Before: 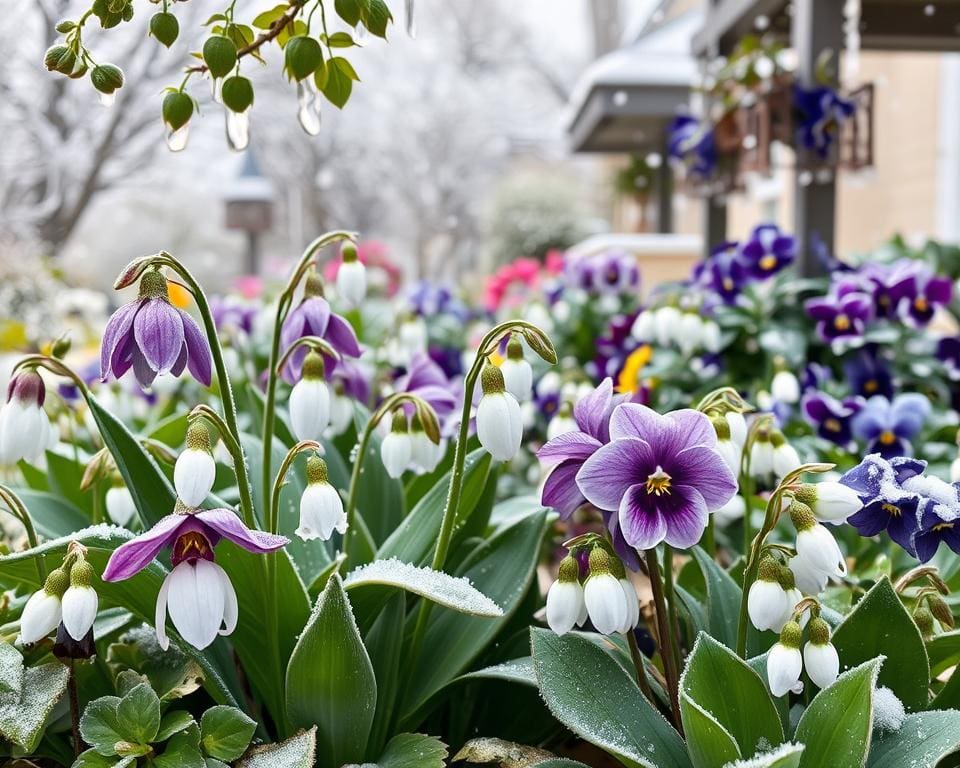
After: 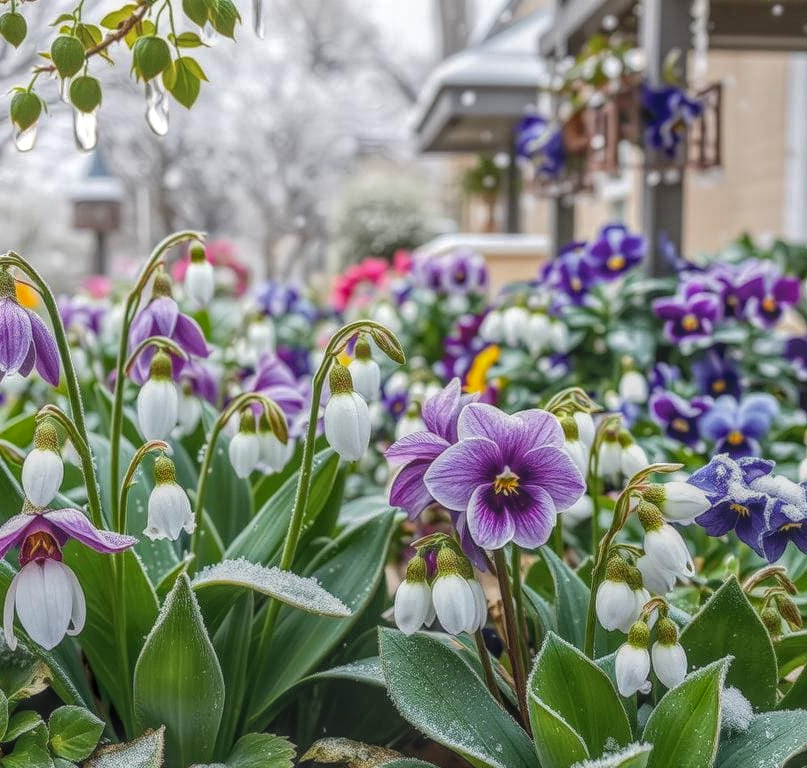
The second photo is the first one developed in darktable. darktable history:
contrast equalizer: y [[0.5, 0.5, 0.5, 0.539, 0.64, 0.611], [0.5 ×6], [0.5 ×6], [0 ×6], [0 ×6]], mix -0.204
crop: left 15.875%
tone equalizer: edges refinement/feathering 500, mask exposure compensation -1.57 EV, preserve details no
local contrast: highlights 20%, shadows 30%, detail 199%, midtone range 0.2
